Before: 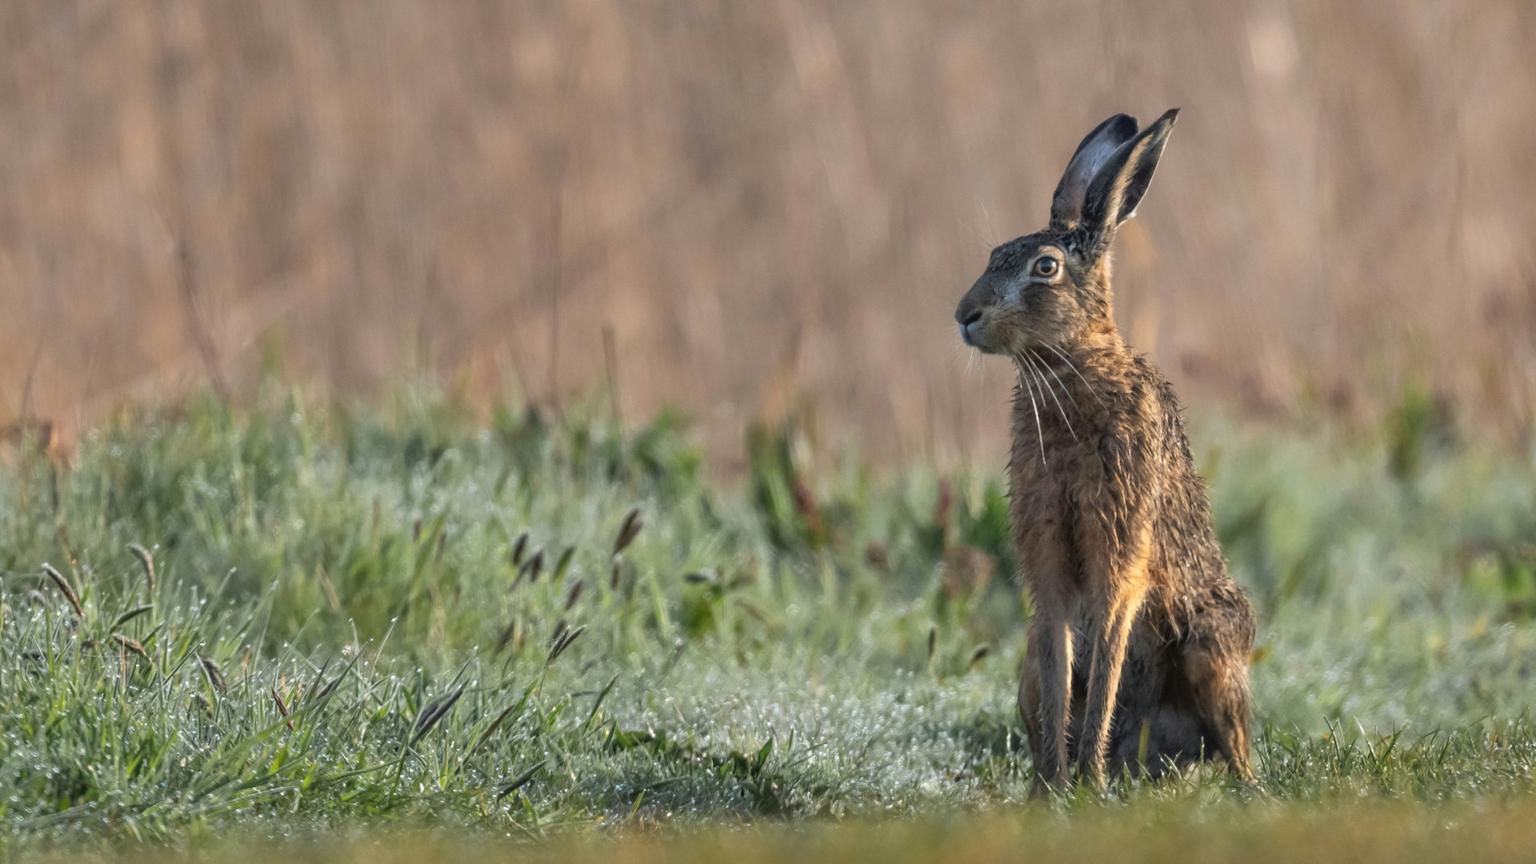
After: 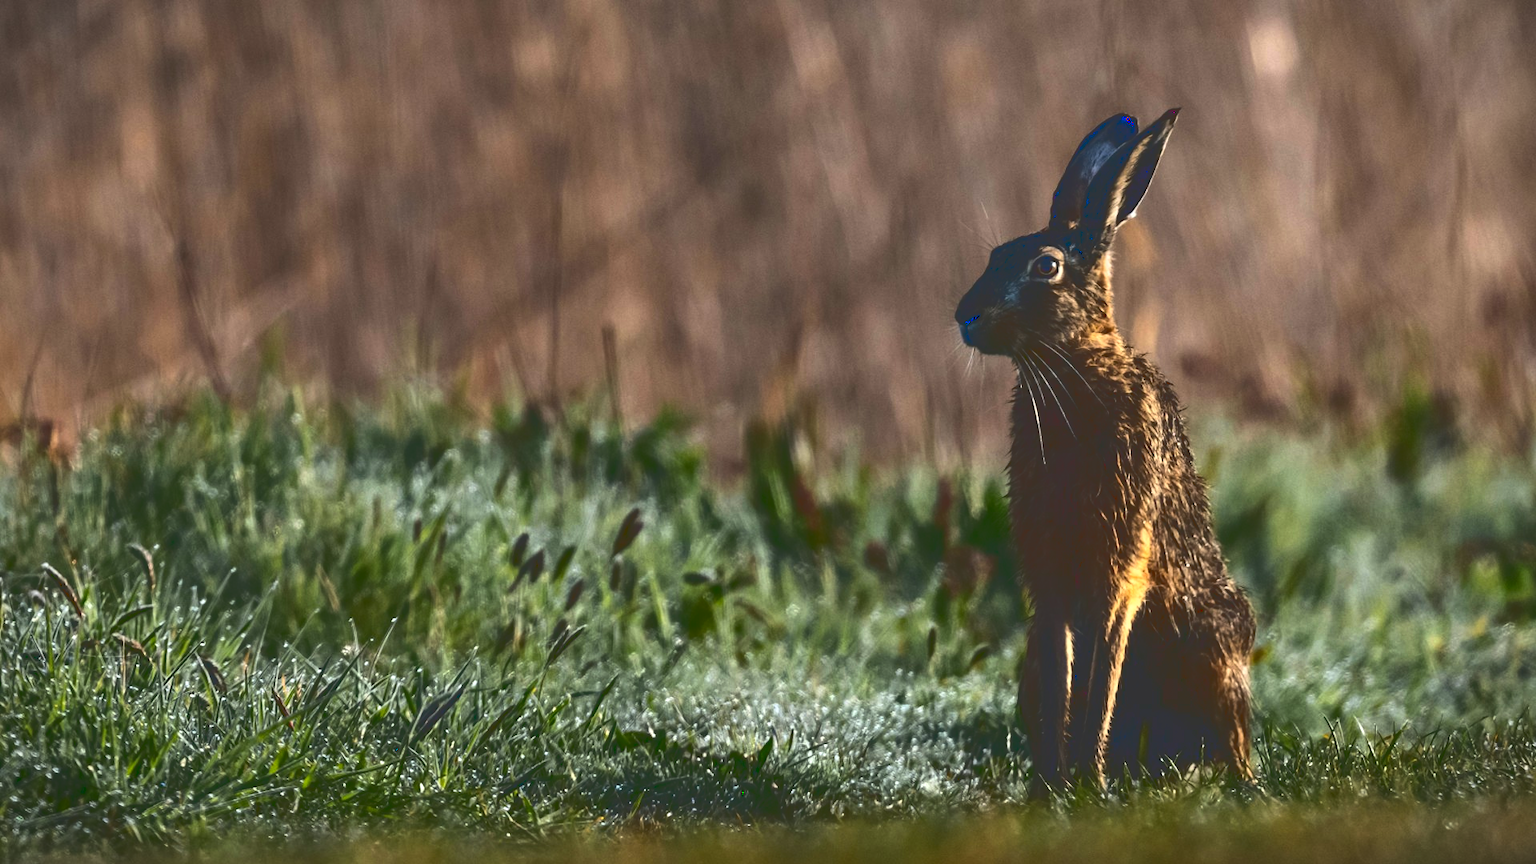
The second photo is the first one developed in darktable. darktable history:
base curve: curves: ch0 [(0, 0.036) (0.083, 0.04) (0.804, 1)]
vignetting: fall-off start 99.84%, center (-0.008, 0), width/height ratio 1.311
contrast brightness saturation: contrast 0.093, saturation 0.278
haze removal: compatibility mode true, adaptive false
